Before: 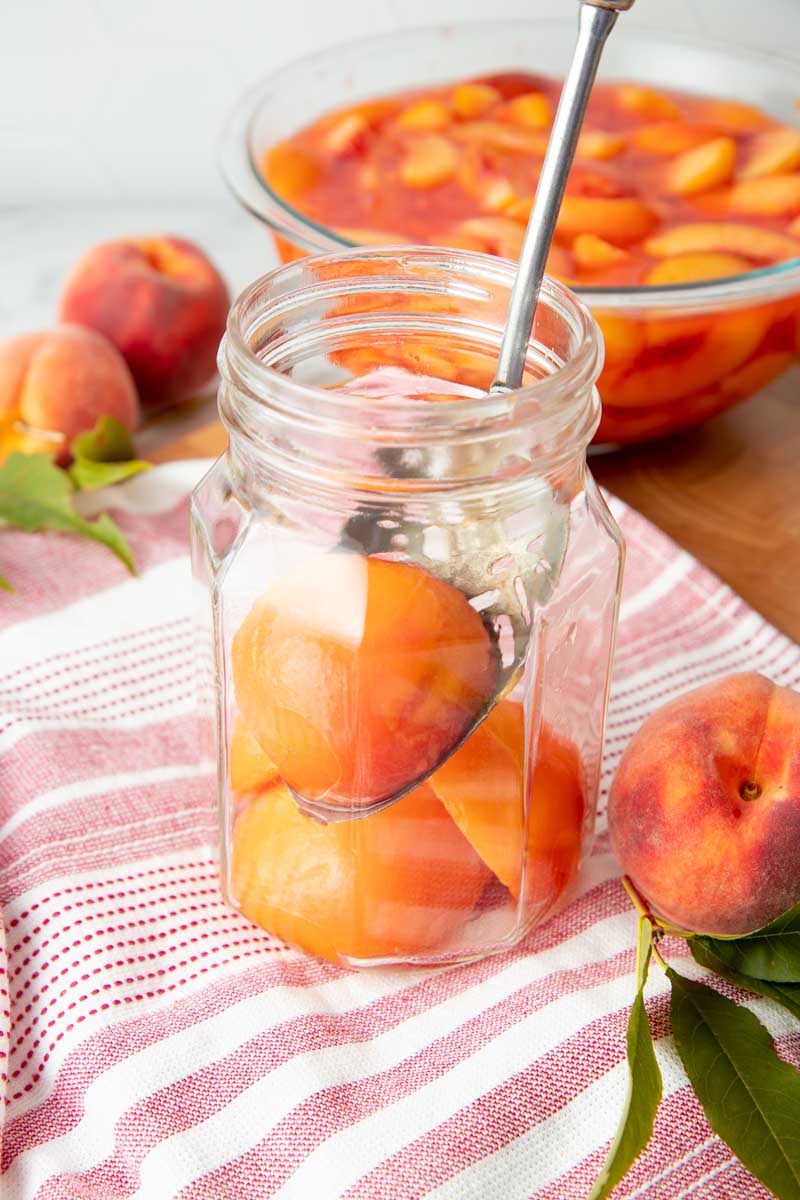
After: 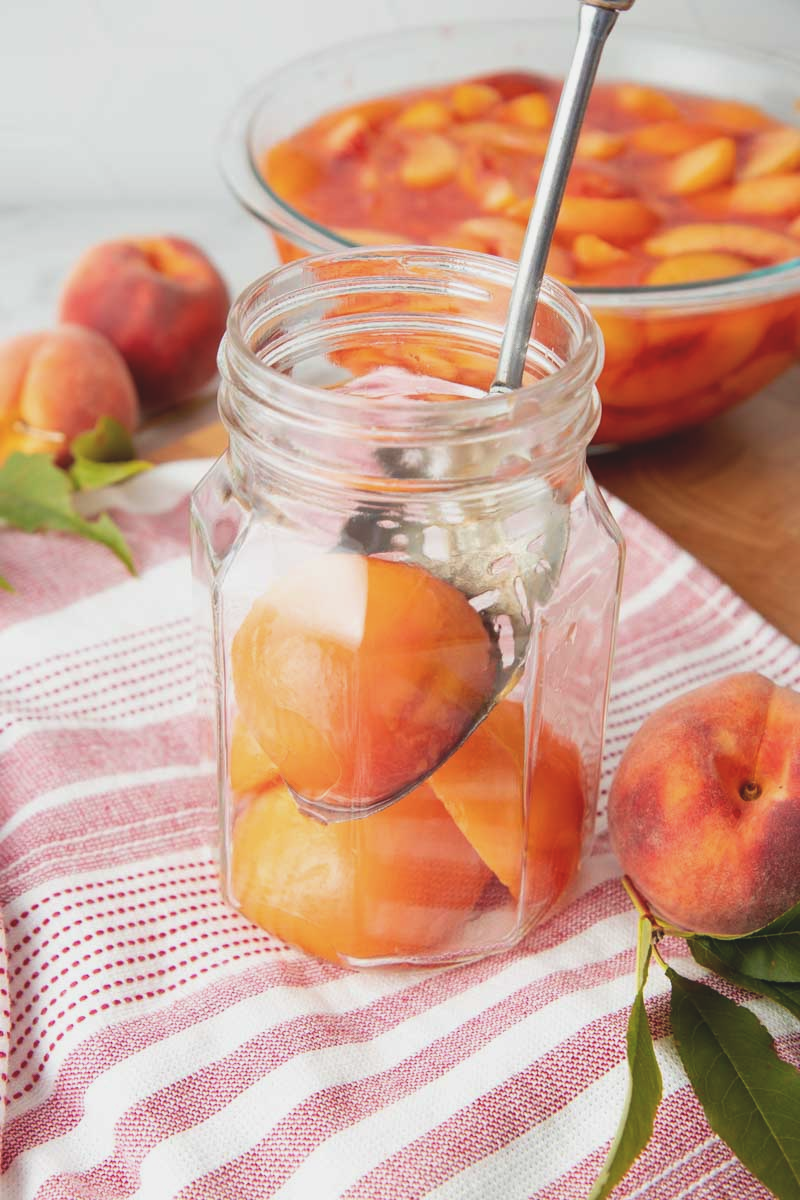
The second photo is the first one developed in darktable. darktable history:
contrast brightness saturation: saturation -0.063
exposure: black level correction -0.013, exposure -0.195 EV, compensate highlight preservation false
